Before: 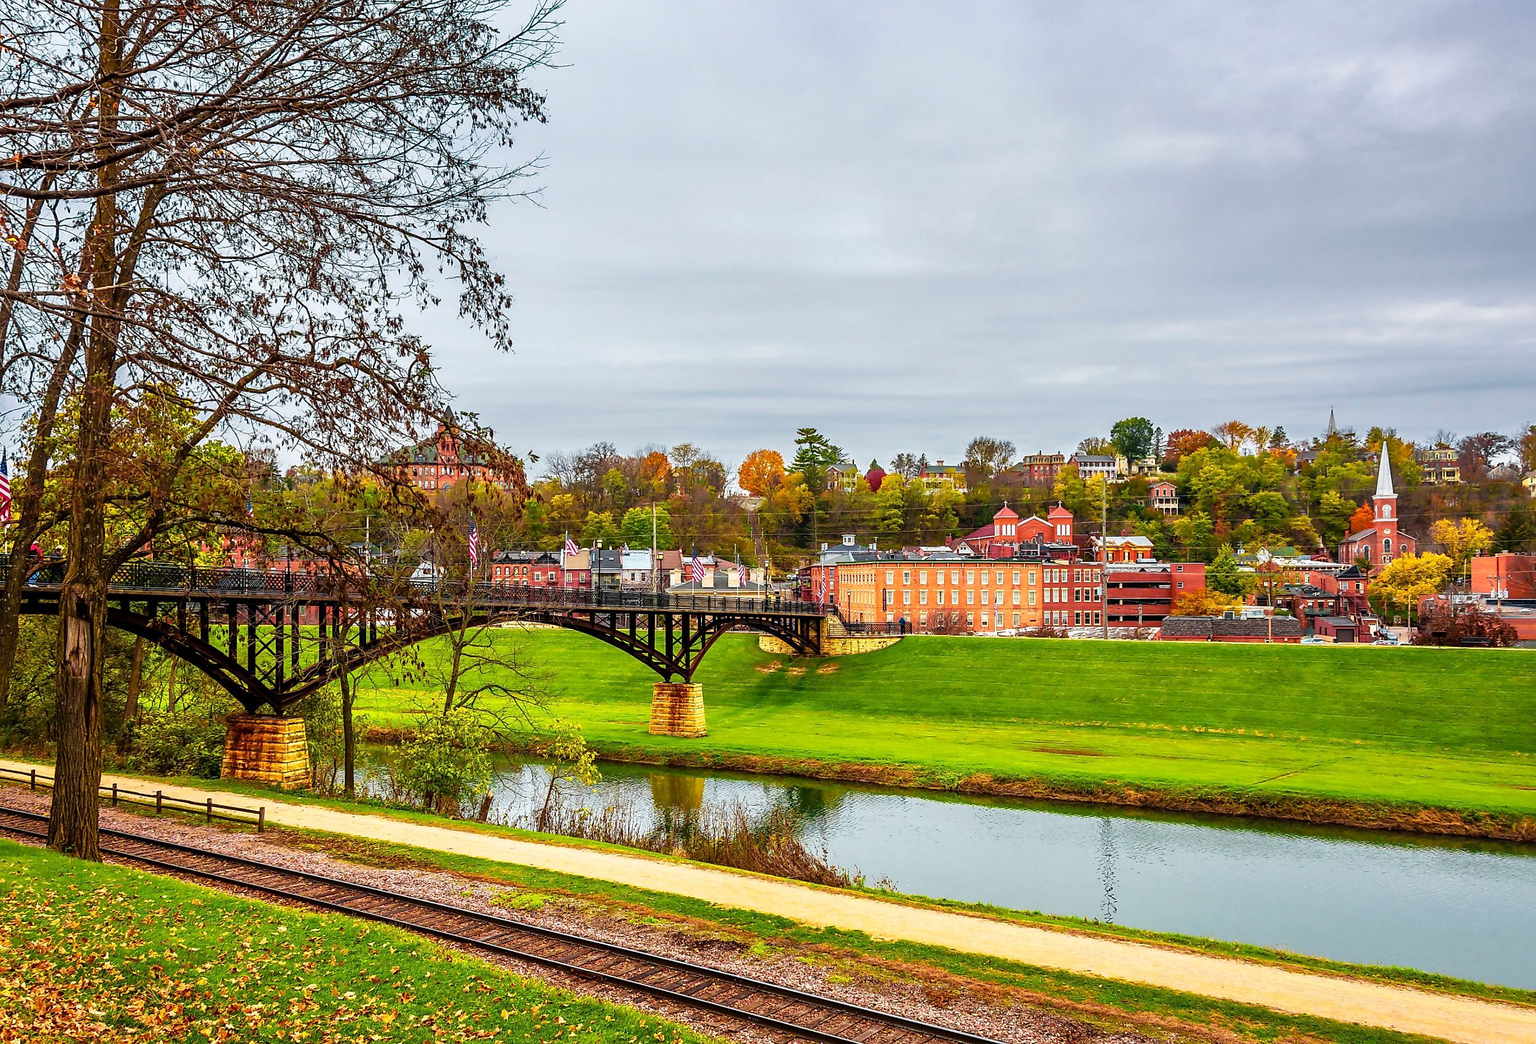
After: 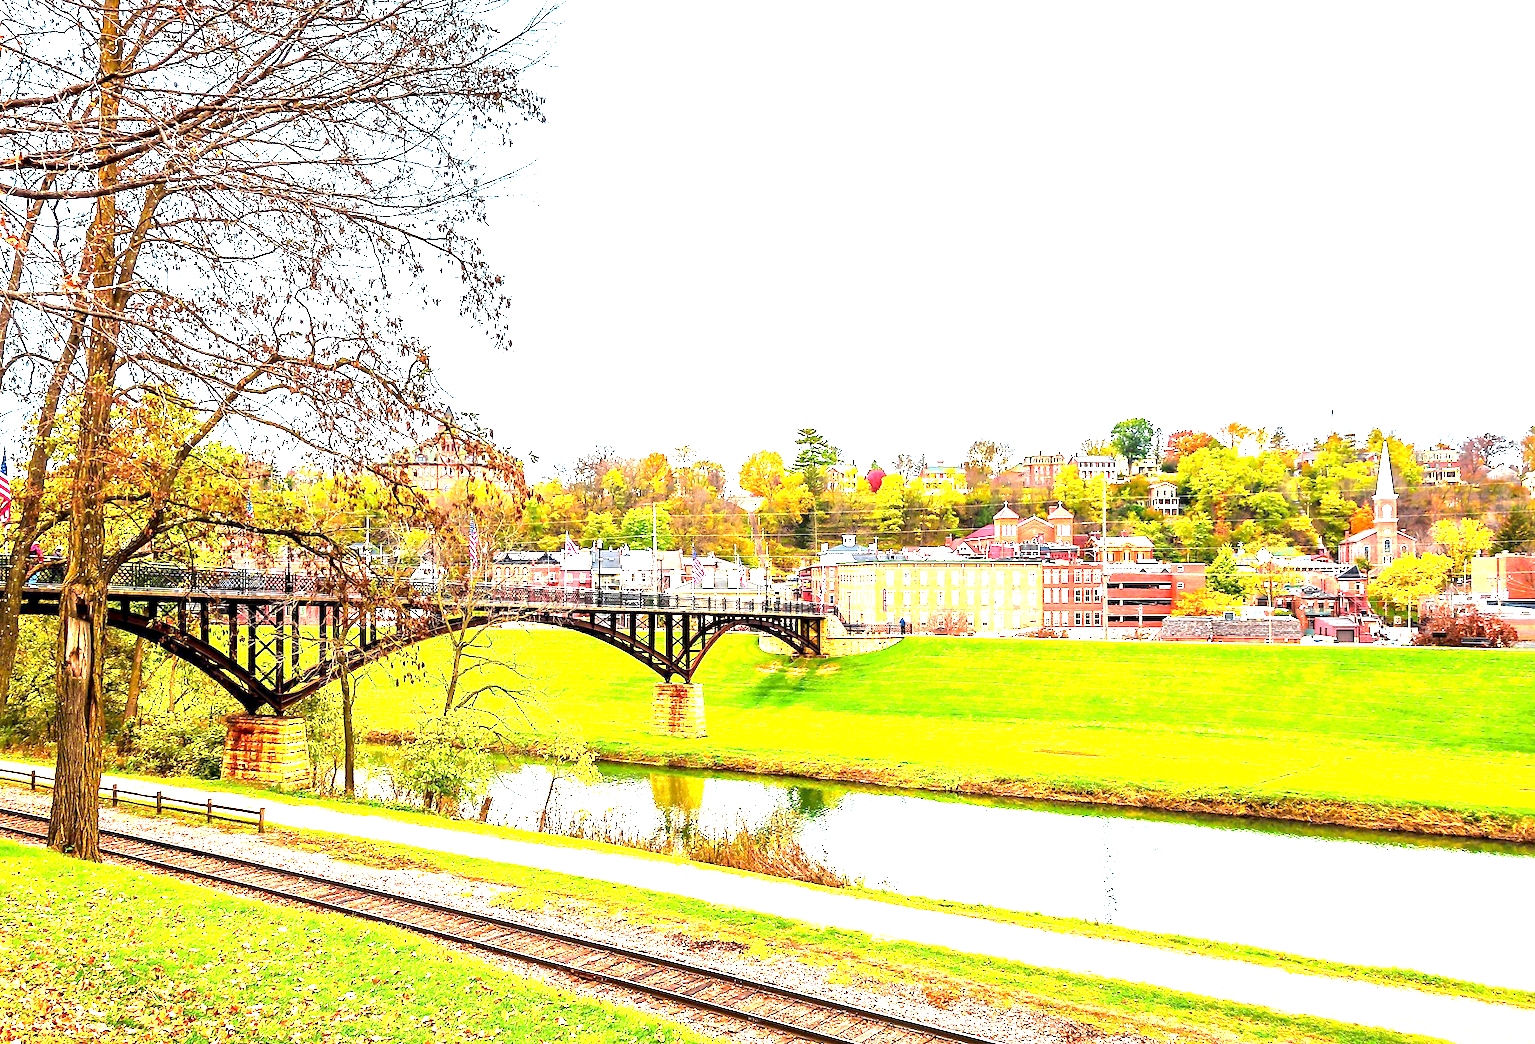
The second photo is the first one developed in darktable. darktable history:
exposure: black level correction 0.001, exposure 2.506 EV, compensate highlight preservation false
